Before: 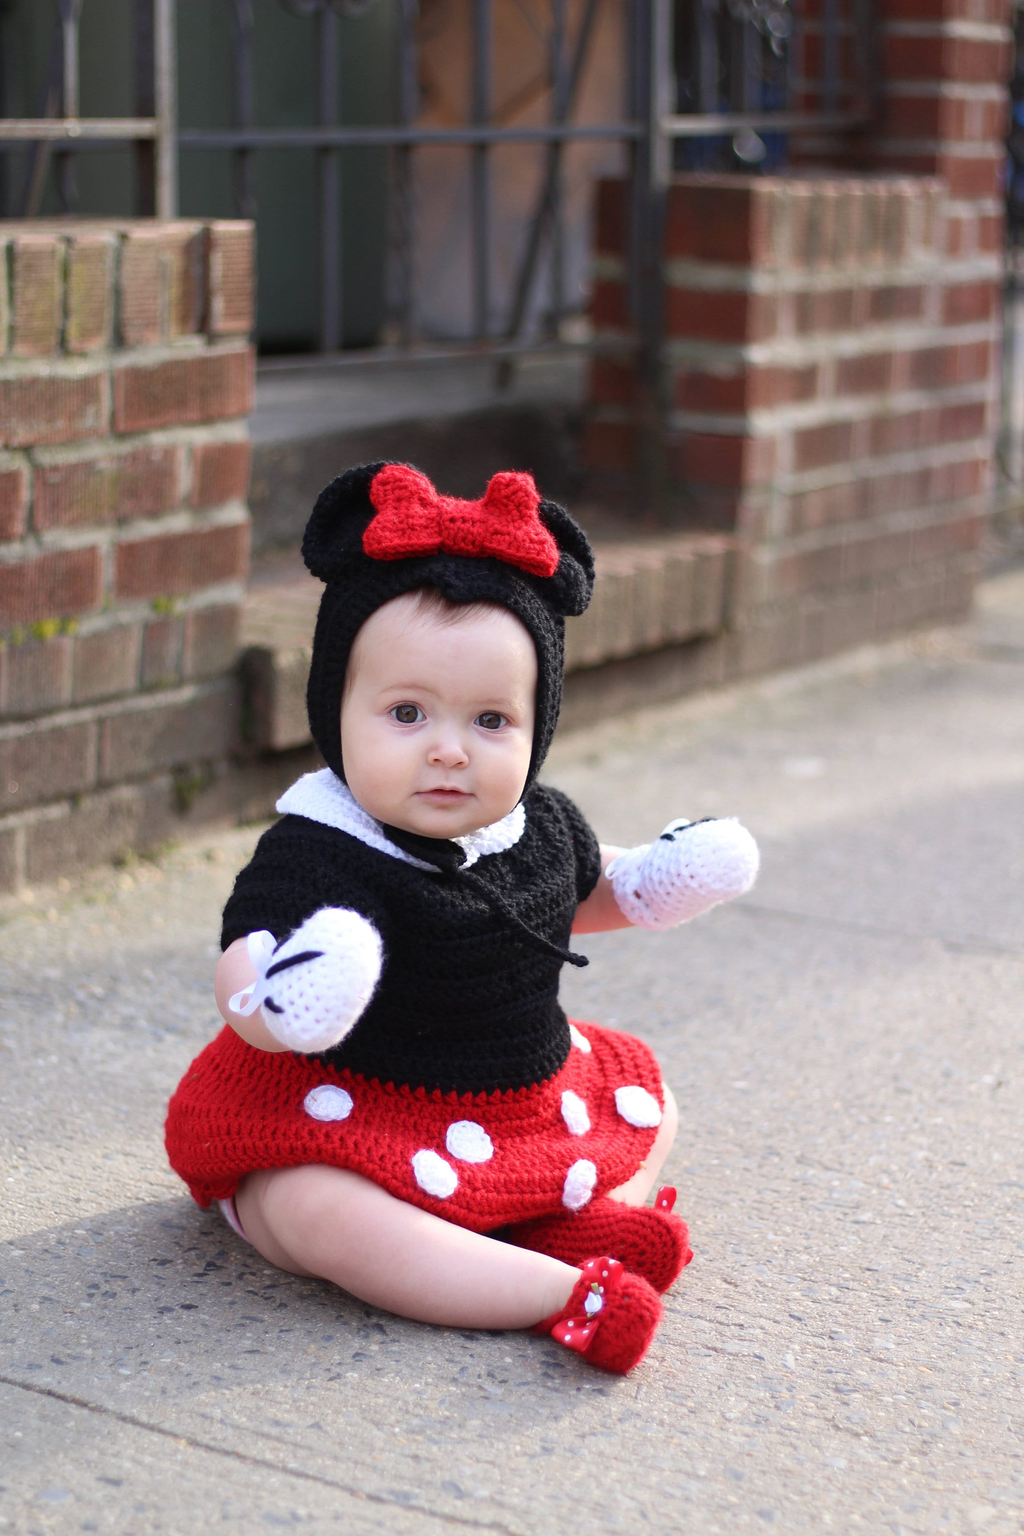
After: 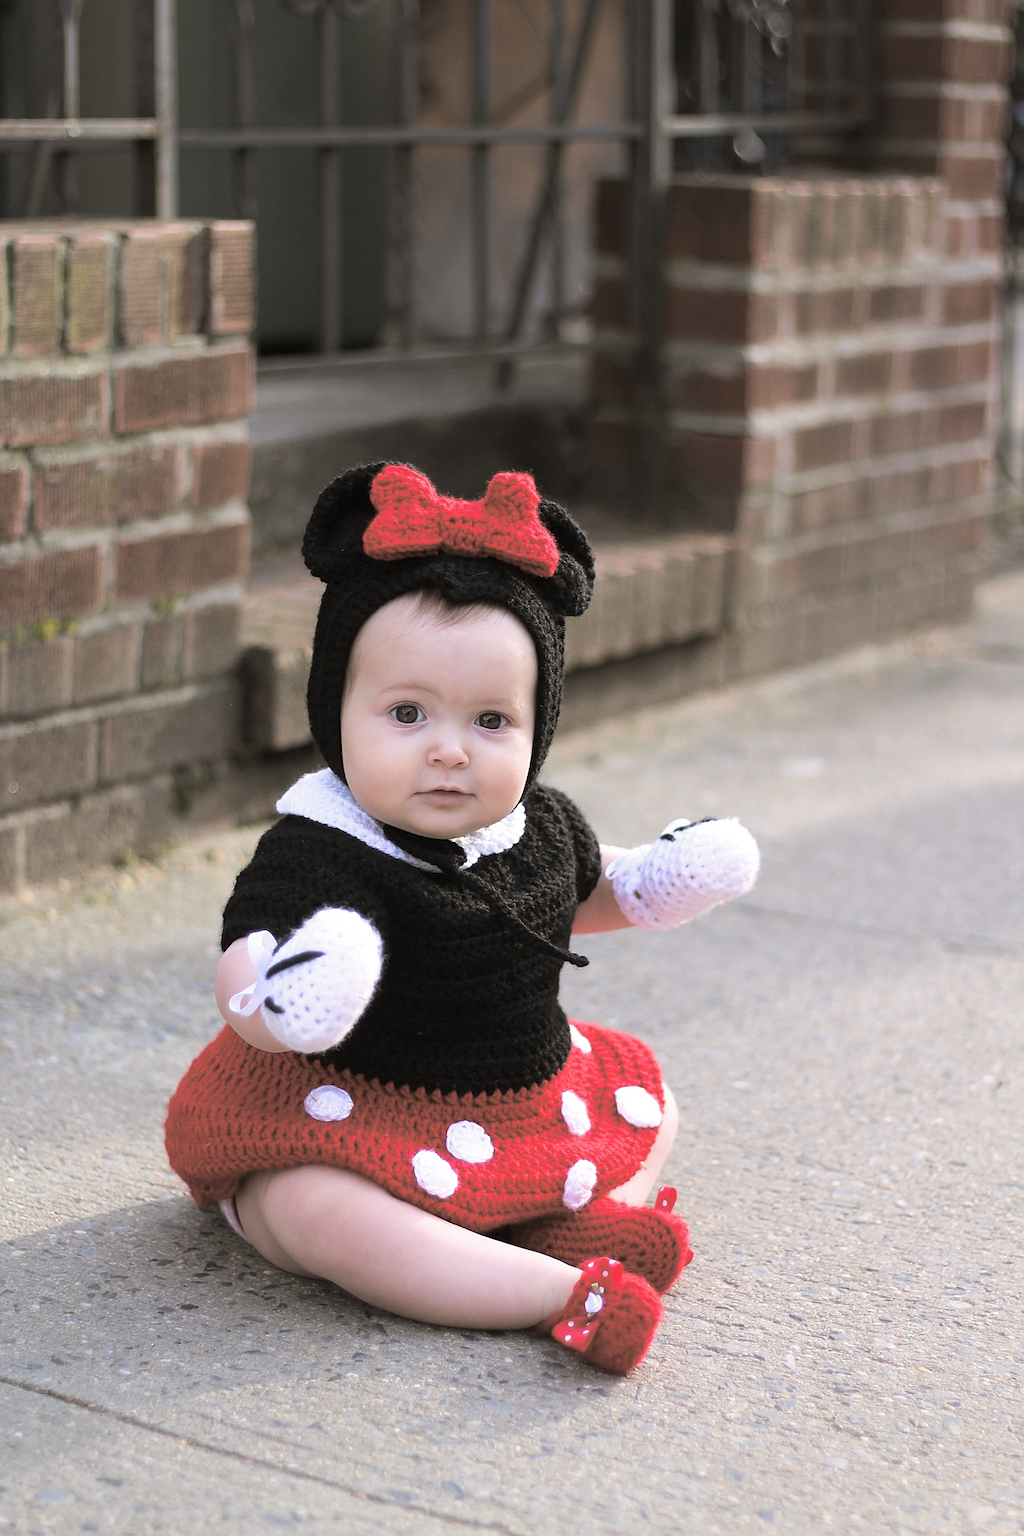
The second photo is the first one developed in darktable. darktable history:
sharpen: on, module defaults
split-toning: shadows › hue 46.8°, shadows › saturation 0.17, highlights › hue 316.8°, highlights › saturation 0.27, balance -51.82
